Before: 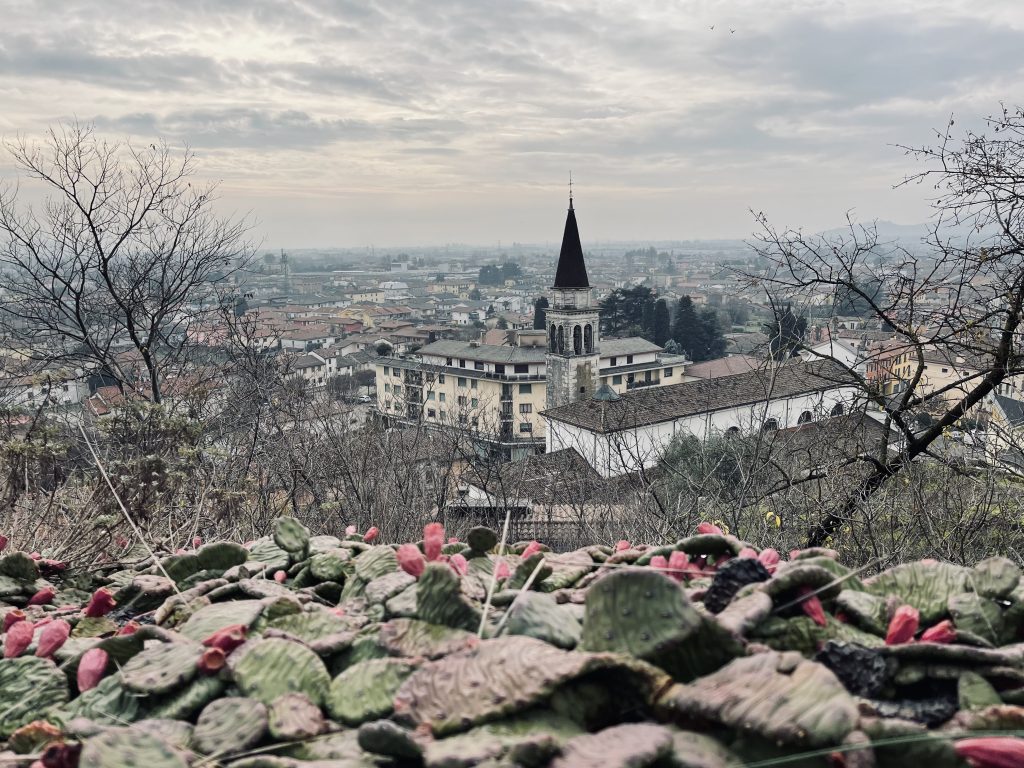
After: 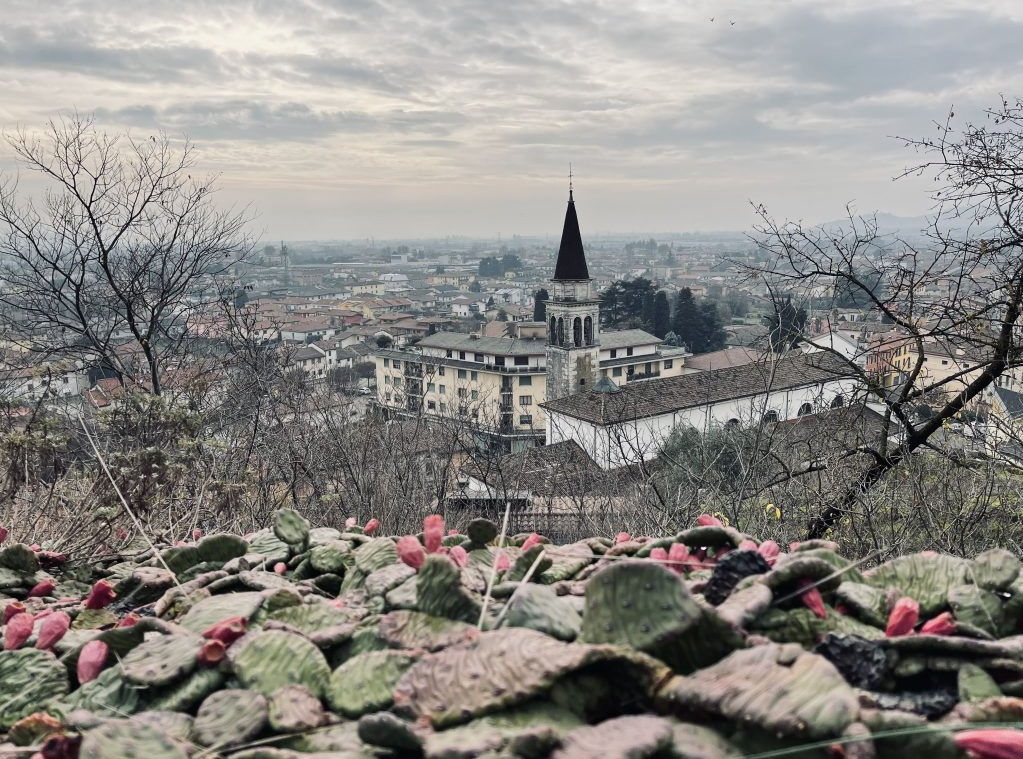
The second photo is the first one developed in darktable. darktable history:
bloom: size 15%, threshold 97%, strength 7%
shadows and highlights: shadows 52.34, highlights -28.23, soften with gaussian
crop: top 1.049%, right 0.001%
